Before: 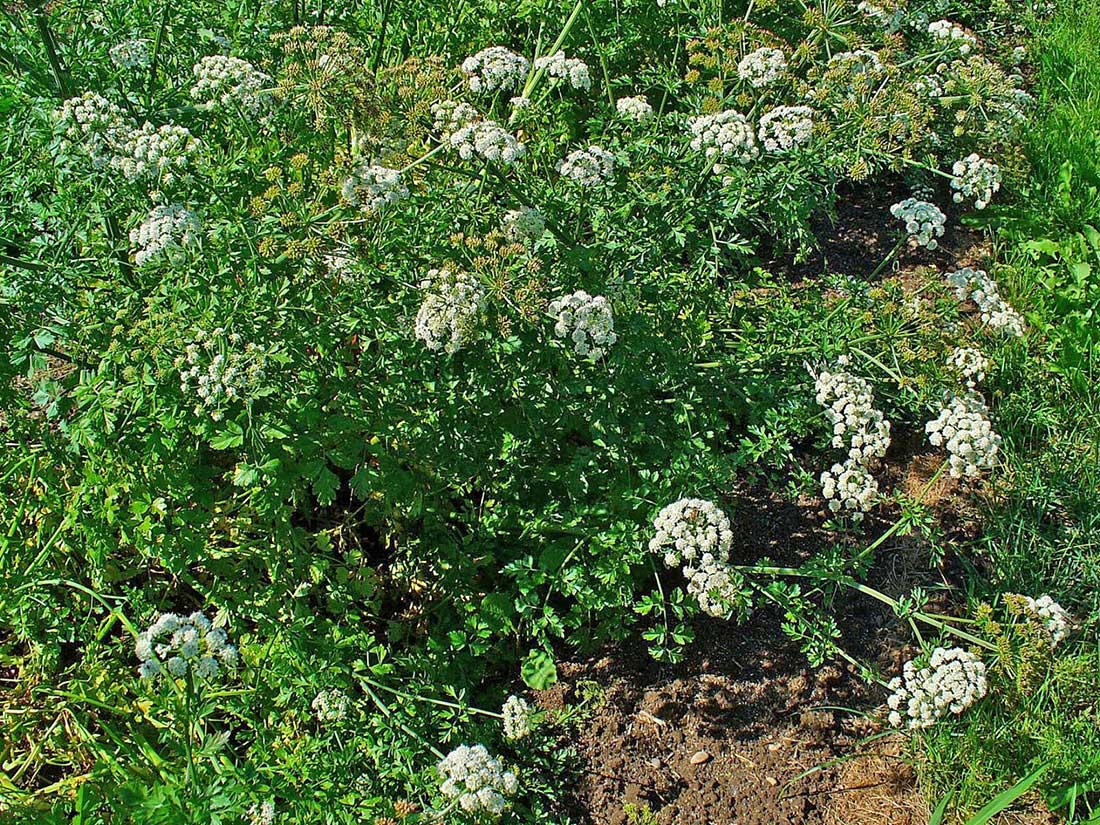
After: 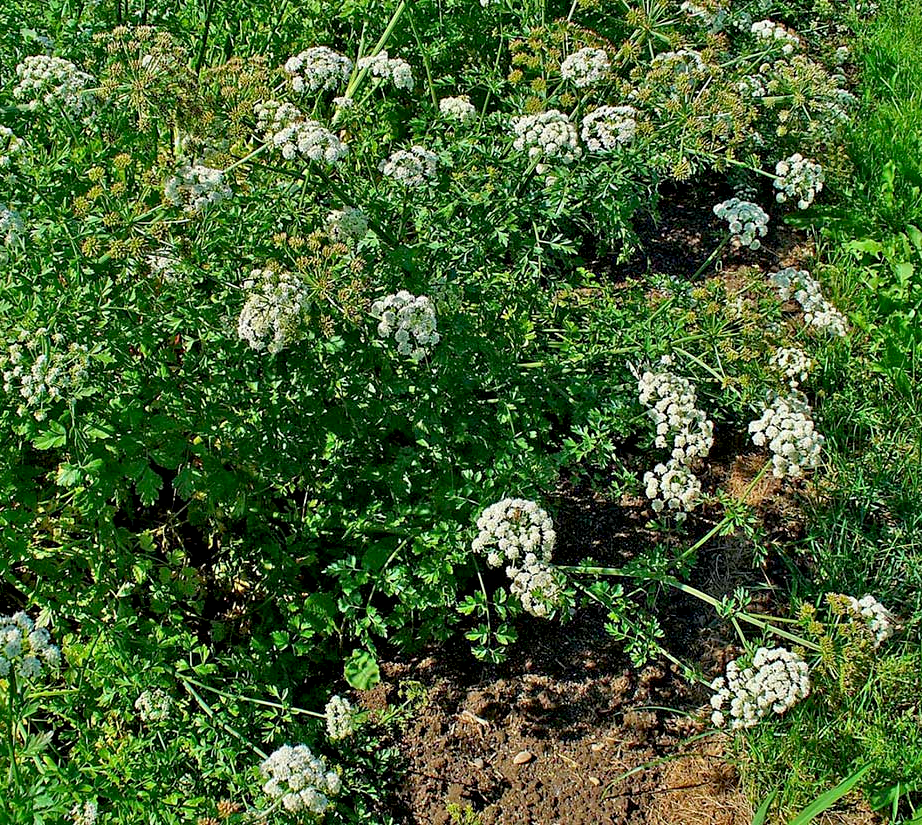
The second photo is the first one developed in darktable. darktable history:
crop: left 16.145%
exposure: black level correction 0.01, exposure 0.014 EV, compensate highlight preservation false
